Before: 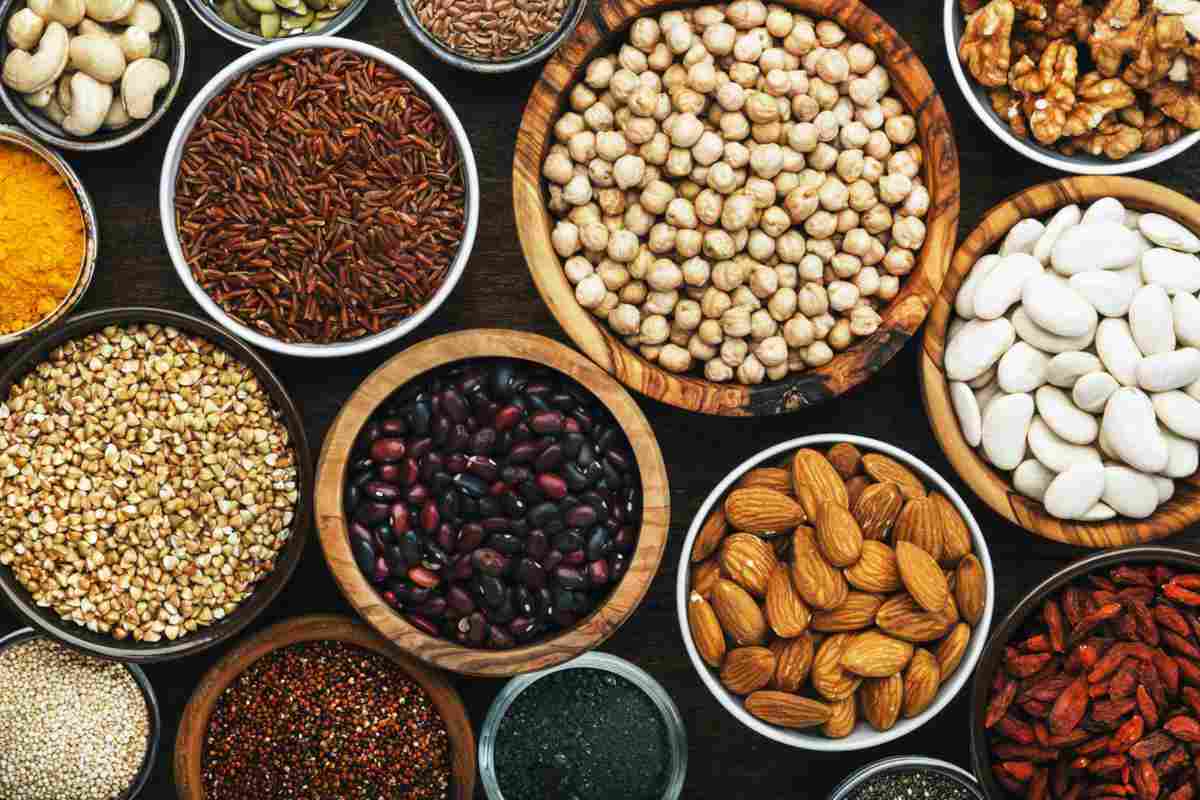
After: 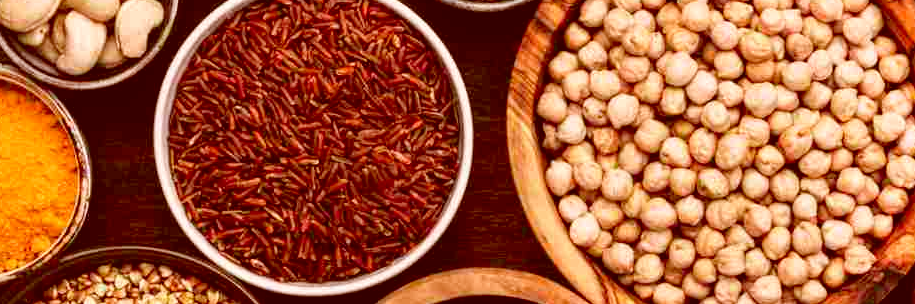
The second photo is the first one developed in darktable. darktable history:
crop: left 0.579%, top 7.627%, right 23.167%, bottom 54.275%
color correction: highlights a* 9.03, highlights b* 8.71, shadows a* 40, shadows b* 40, saturation 0.8
